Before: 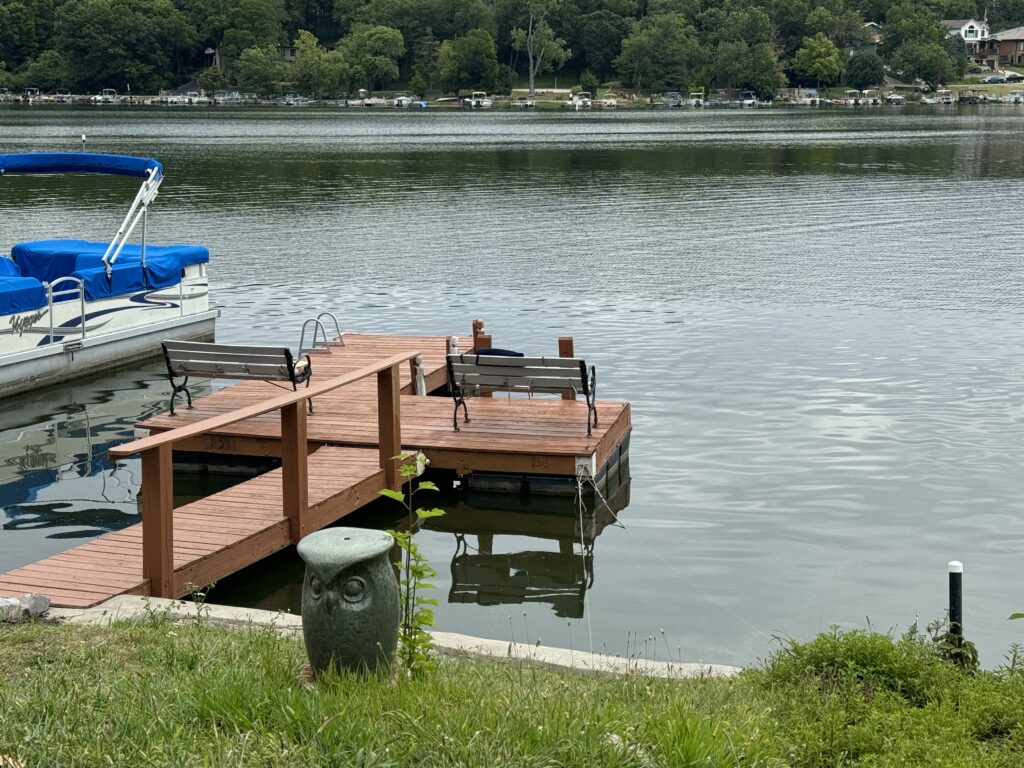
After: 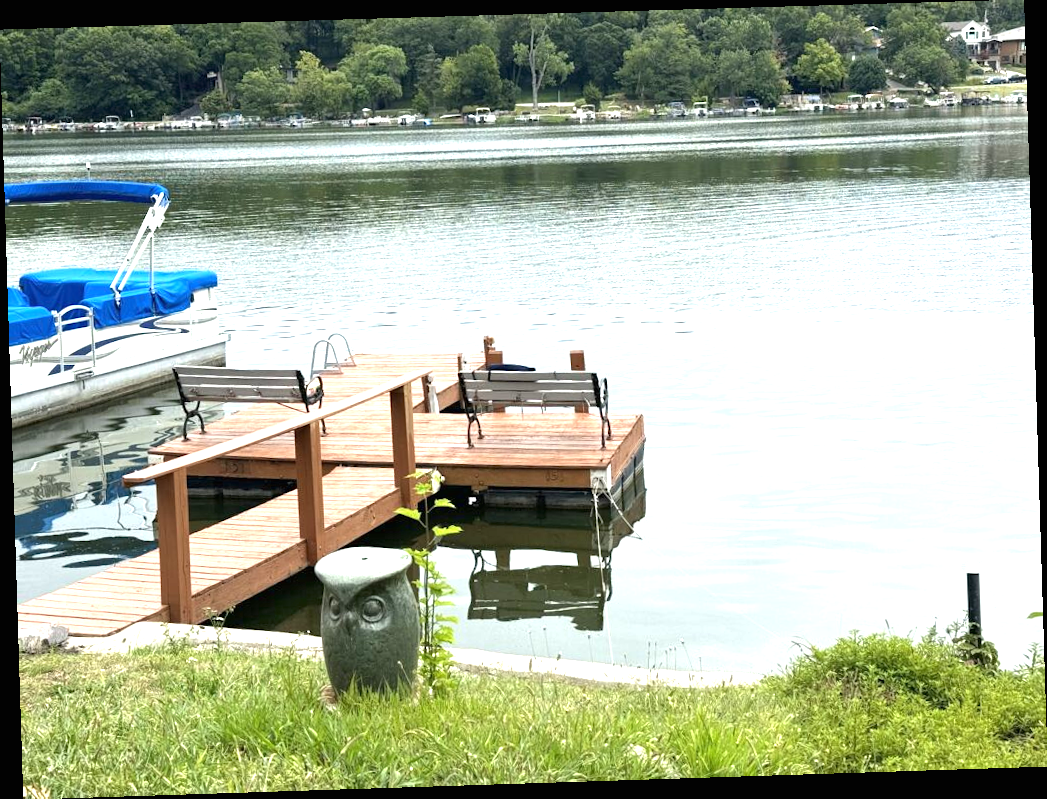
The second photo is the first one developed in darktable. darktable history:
exposure: black level correction 0, exposure 1.388 EV, compensate exposure bias true, compensate highlight preservation false
rotate and perspective: rotation -1.77°, lens shift (horizontal) 0.004, automatic cropping off
